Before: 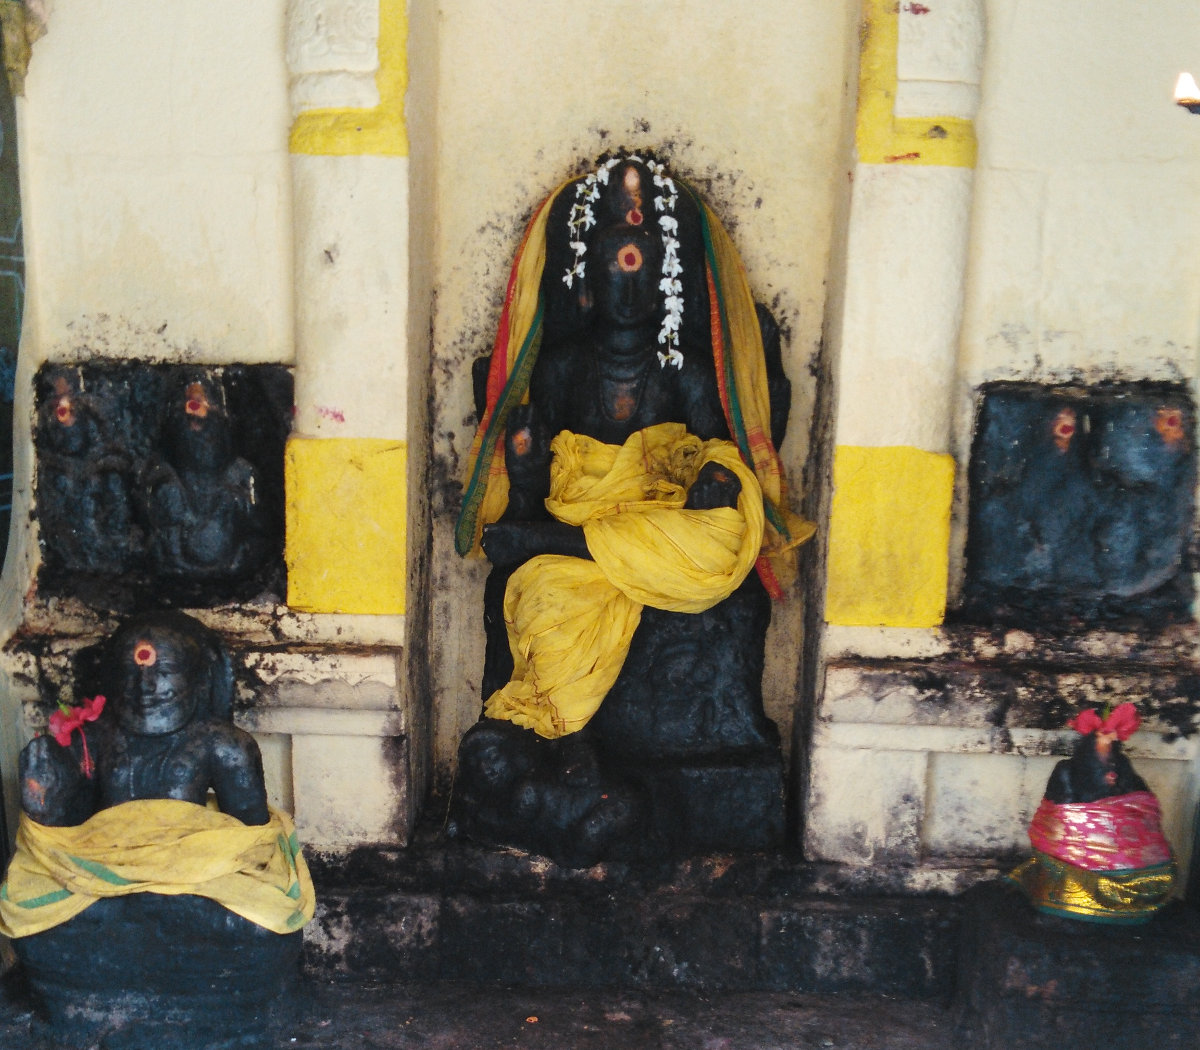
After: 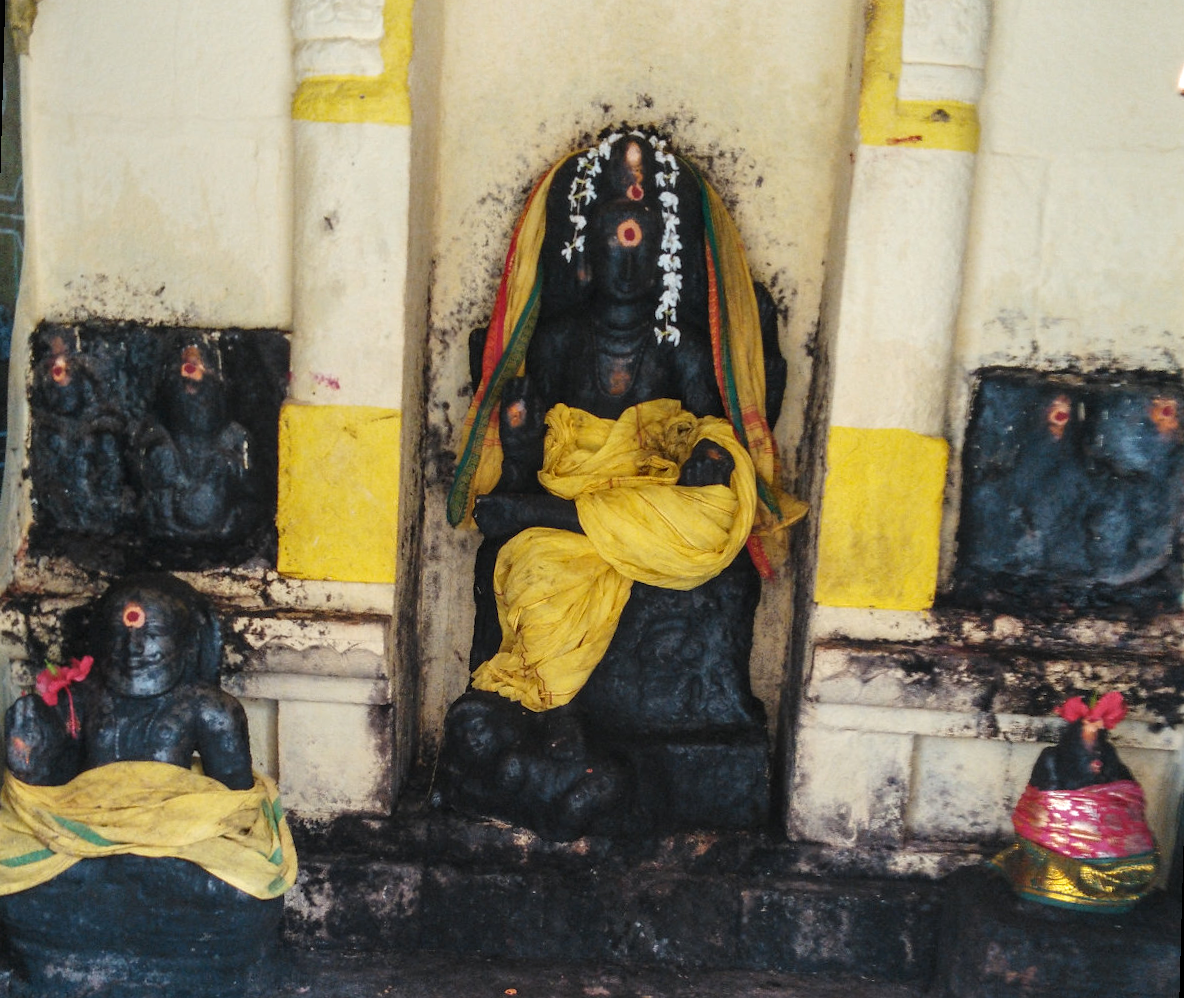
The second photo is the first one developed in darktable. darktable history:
rotate and perspective: rotation 1.57°, crop left 0.018, crop right 0.982, crop top 0.039, crop bottom 0.961
local contrast: on, module defaults
